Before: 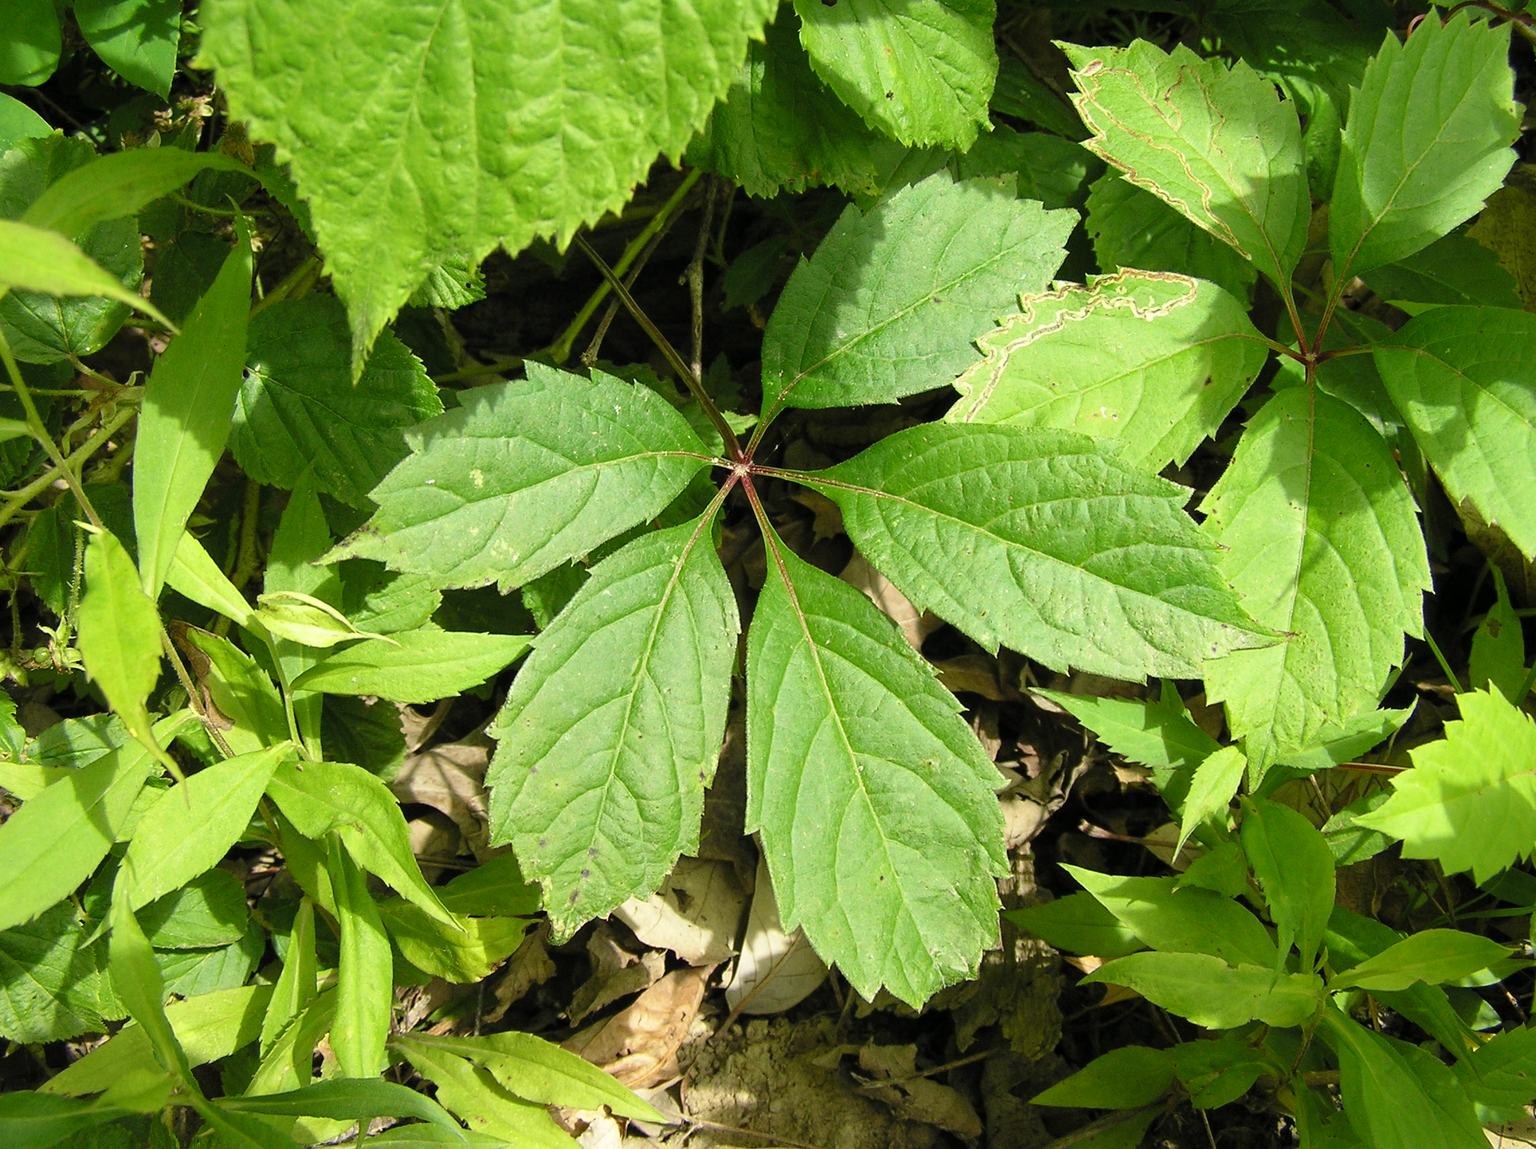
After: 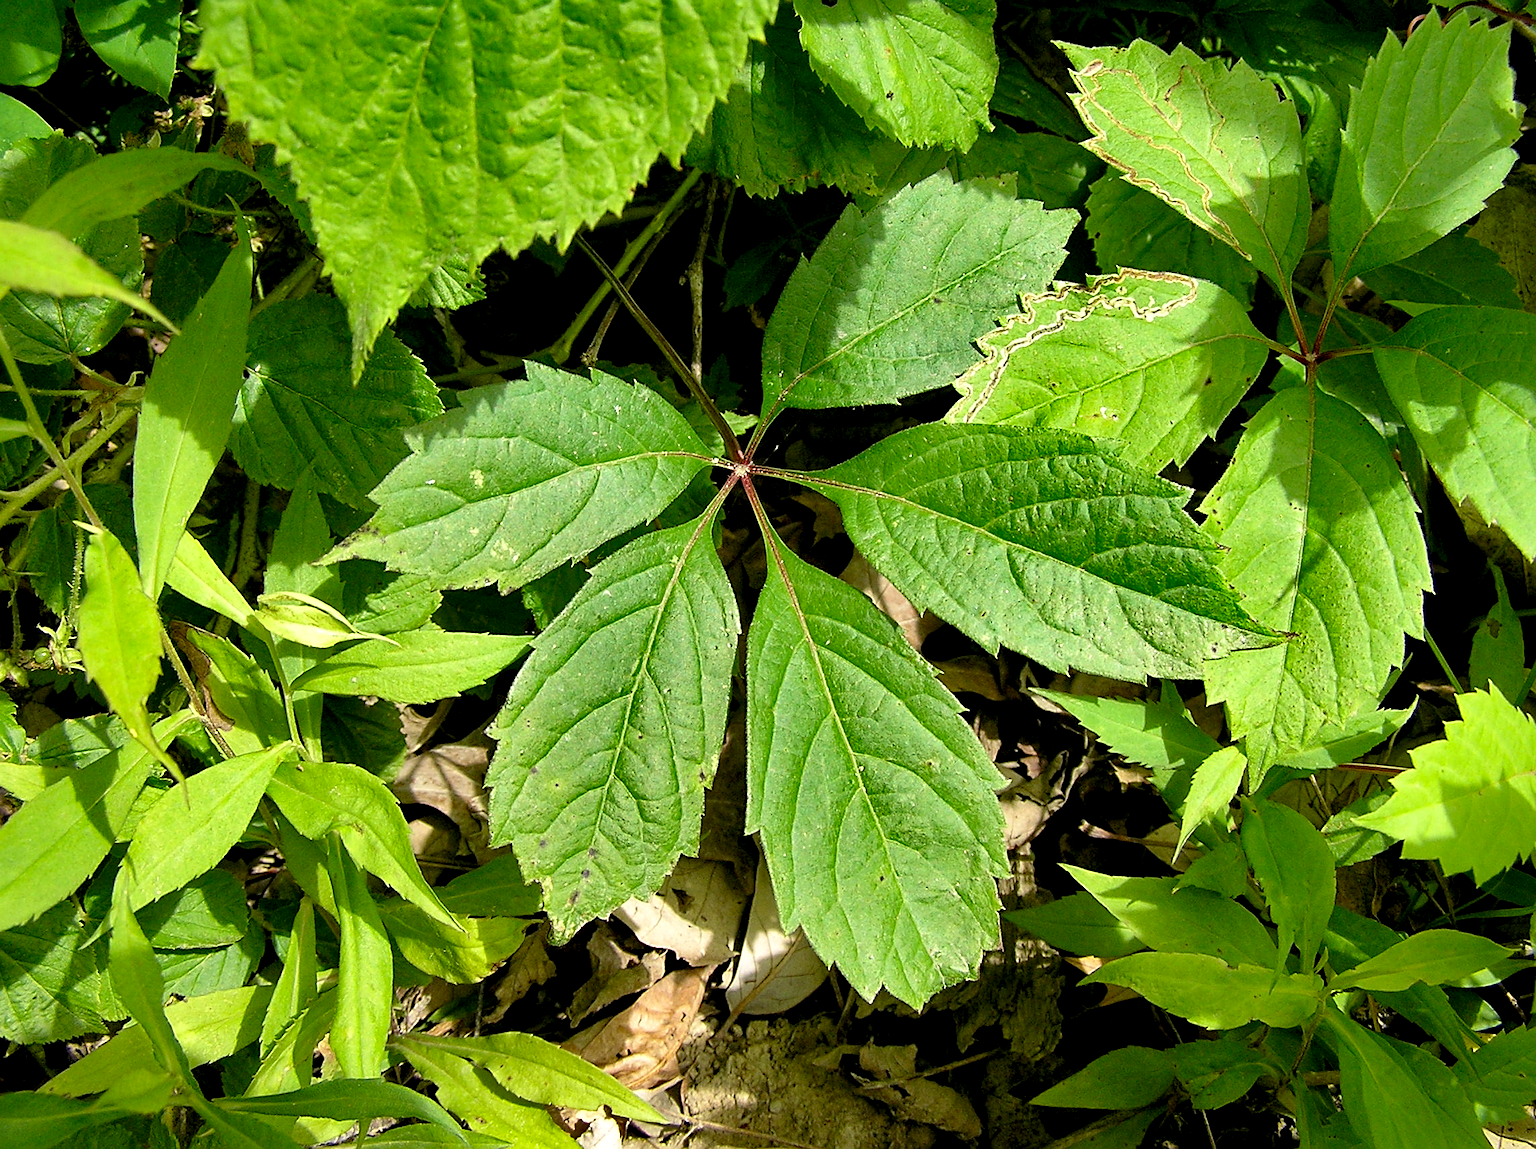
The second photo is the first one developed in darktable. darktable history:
exposure: black level correction 0.01, exposure 0.119 EV, compensate highlight preservation false
sharpen: on, module defaults
haze removal: compatibility mode true, adaptive false
shadows and highlights: shadows 21.02, highlights -82.97, soften with gaussian
